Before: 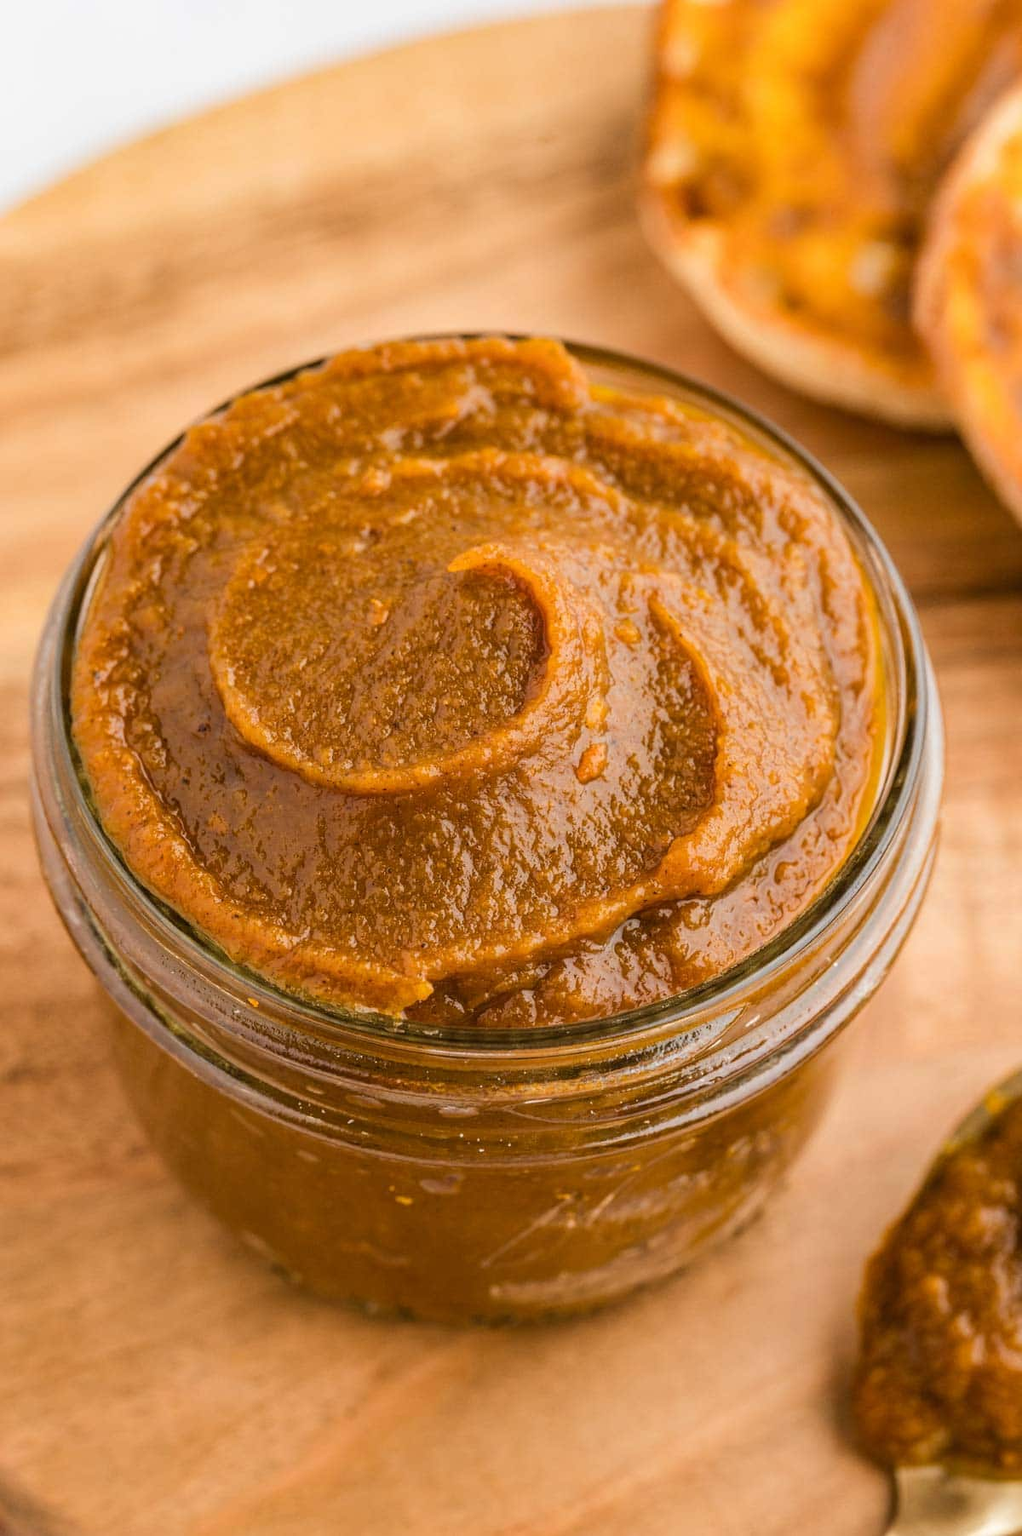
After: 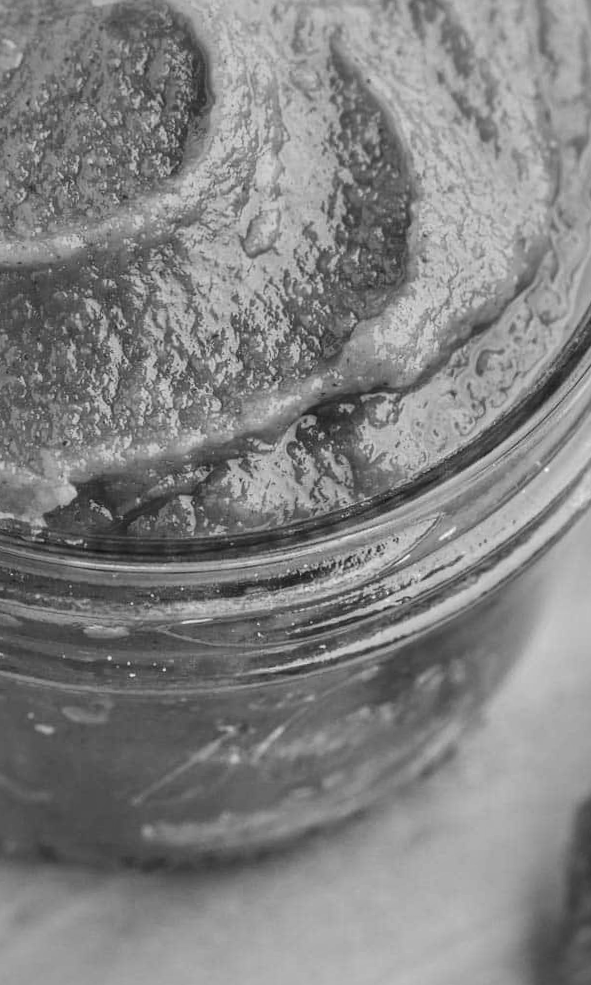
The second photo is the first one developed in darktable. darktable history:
crop: left 34.479%, top 38.822%, right 13.718%, bottom 5.172%
shadows and highlights: on, module defaults
local contrast: mode bilateral grid, contrast 25, coarseness 50, detail 123%, midtone range 0.2
white balance: red 1.05, blue 1.072
monochrome: a 26.22, b 42.67, size 0.8
rotate and perspective: rotation 0.074°, lens shift (vertical) 0.096, lens shift (horizontal) -0.041, crop left 0.043, crop right 0.952, crop top 0.024, crop bottom 0.979
